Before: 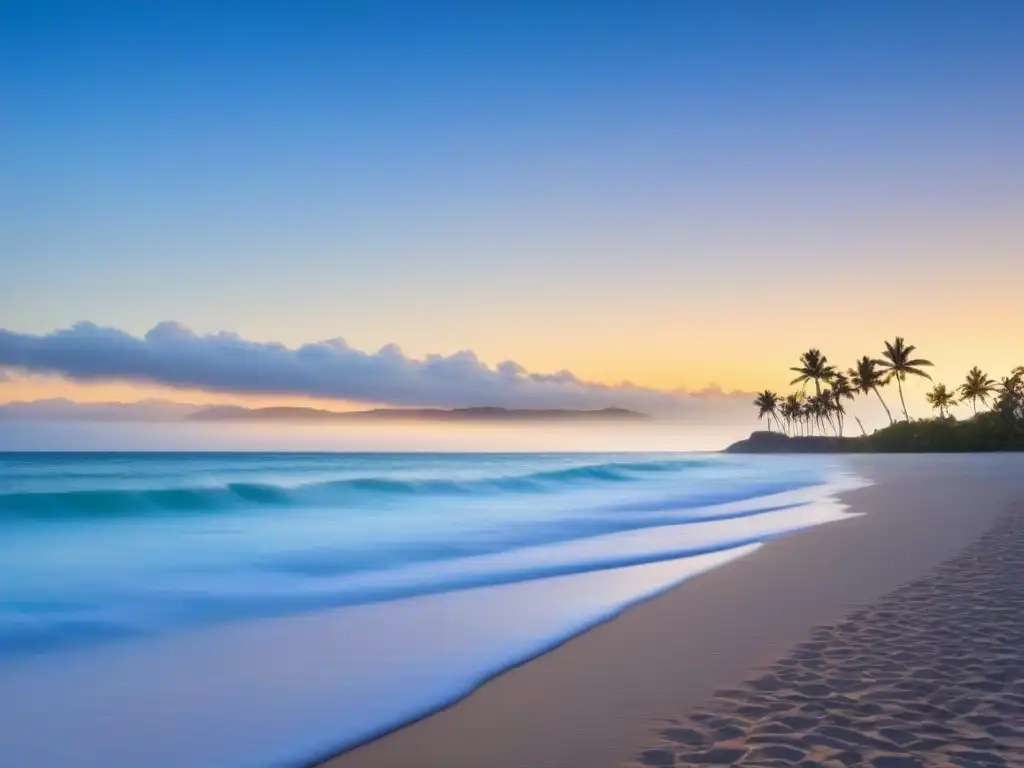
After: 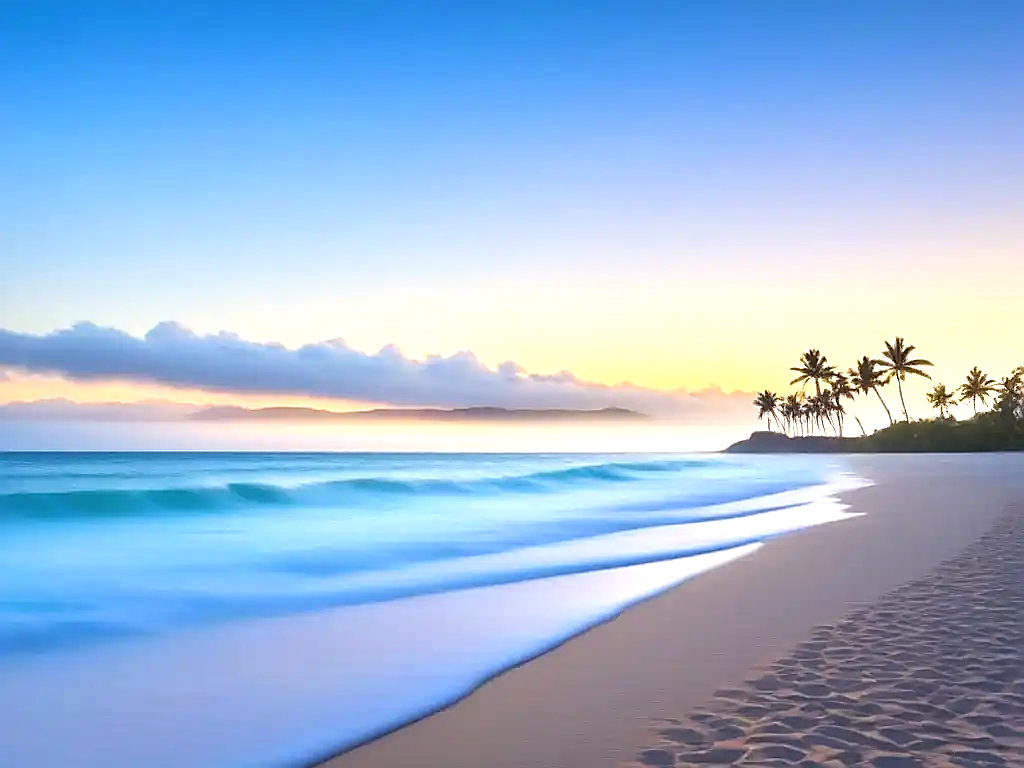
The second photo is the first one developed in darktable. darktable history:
exposure: black level correction -0.002, exposure 0.704 EV, compensate highlight preservation false
sharpen: radius 1.393, amount 1.263, threshold 0.697
